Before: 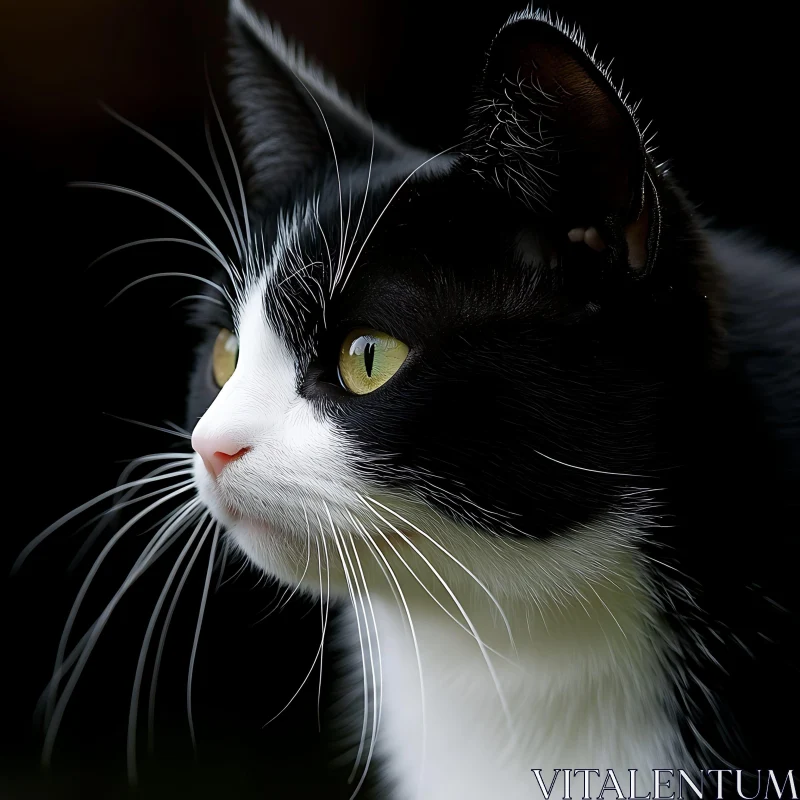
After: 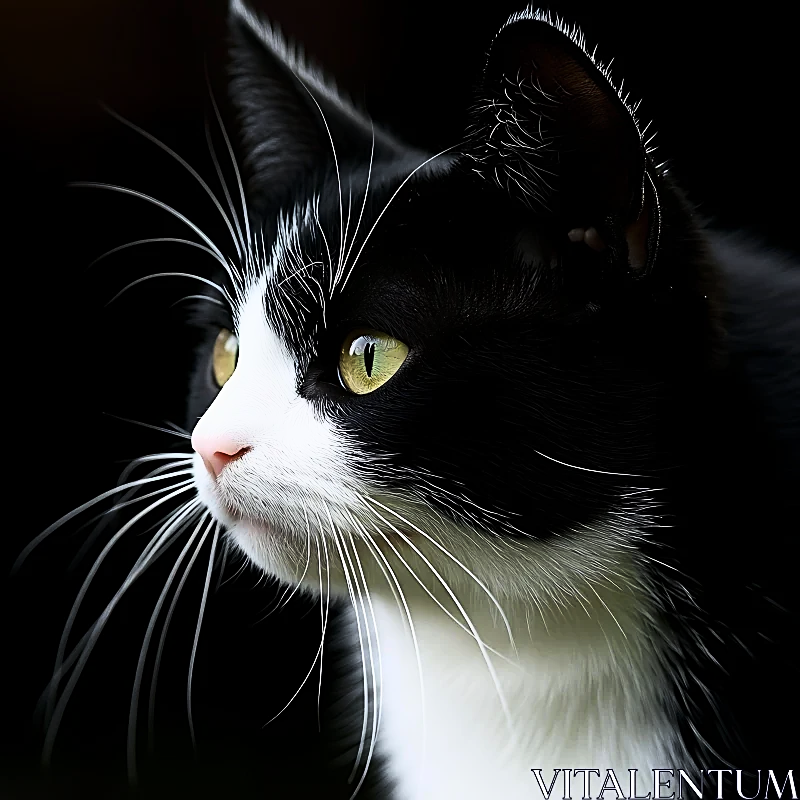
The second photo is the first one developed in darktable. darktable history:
sharpen: on, module defaults
tone curve: curves: ch0 [(0, 0) (0.187, 0.12) (0.384, 0.363) (0.577, 0.681) (0.735, 0.881) (0.864, 0.959) (1, 0.987)]; ch1 [(0, 0) (0.402, 0.36) (0.476, 0.466) (0.501, 0.501) (0.518, 0.514) (0.564, 0.614) (0.614, 0.664) (0.741, 0.829) (1, 1)]; ch2 [(0, 0) (0.429, 0.387) (0.483, 0.481) (0.503, 0.501) (0.522, 0.531) (0.564, 0.605) (0.615, 0.697) (0.702, 0.774) (1, 0.895)], color space Lab, linked channels, preserve colors none
contrast brightness saturation: contrast 0.053
